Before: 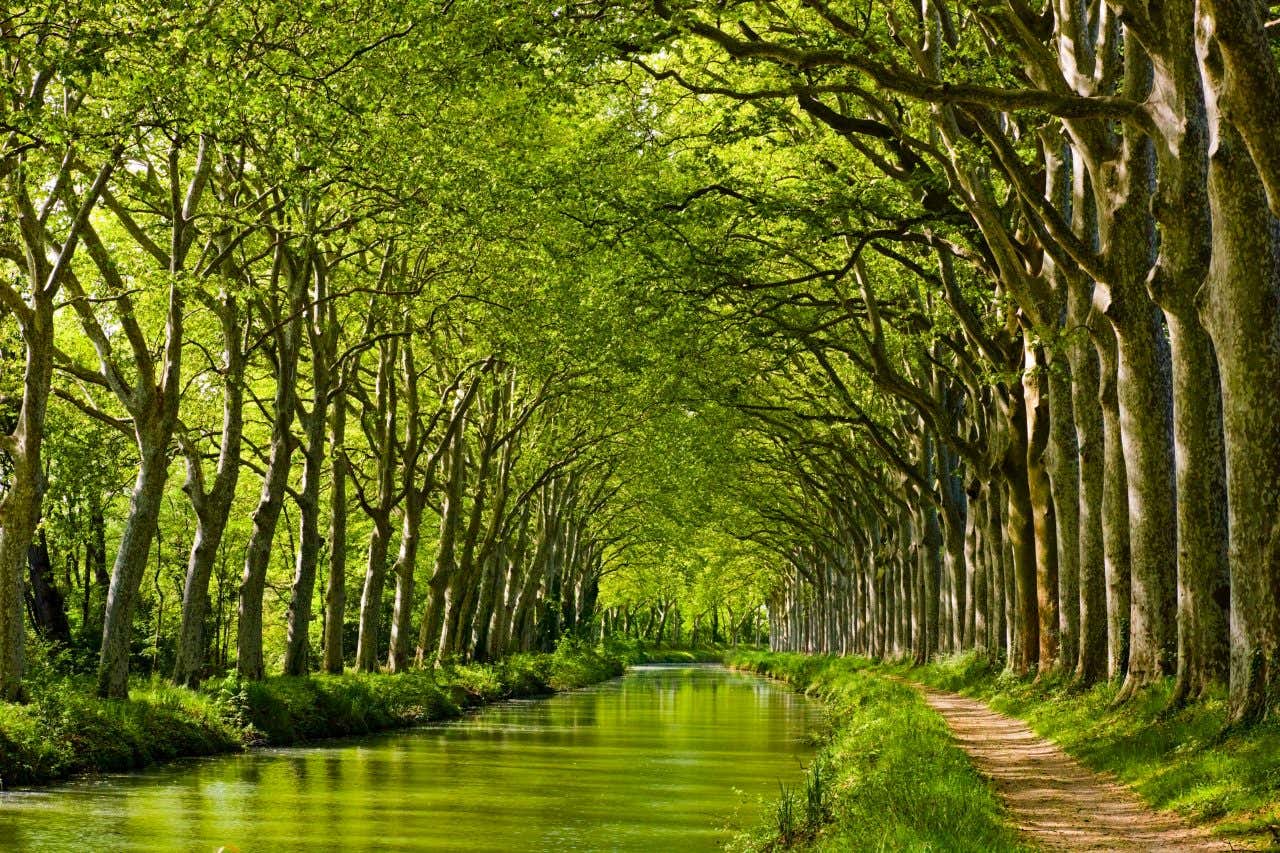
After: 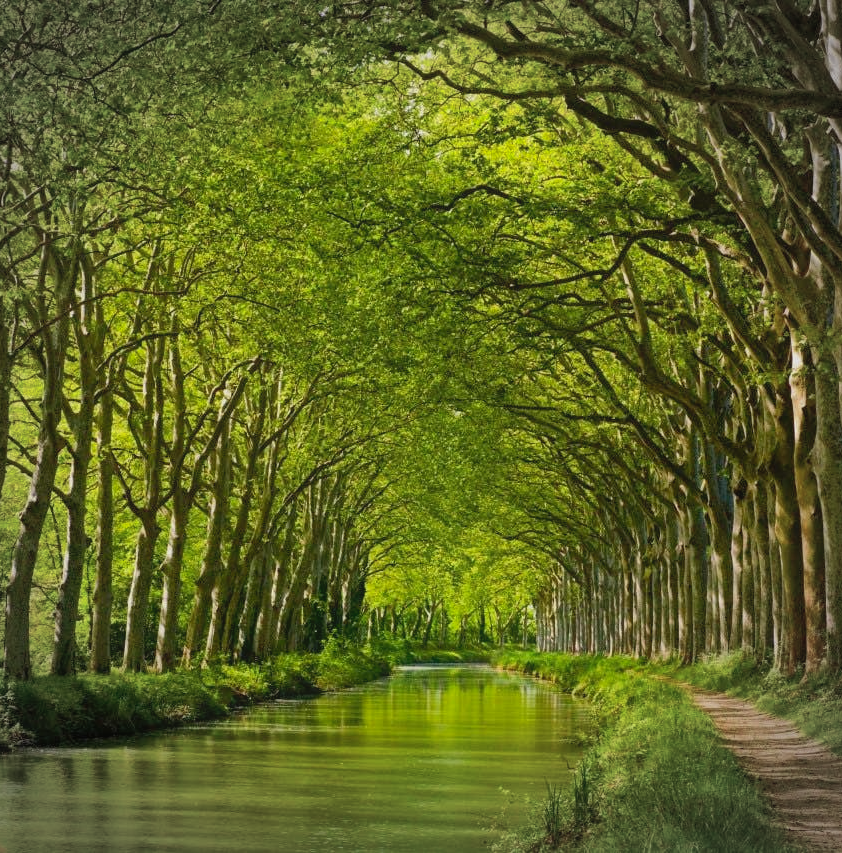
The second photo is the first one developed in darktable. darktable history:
shadows and highlights: on, module defaults
crop and rotate: left 18.214%, right 16.003%
contrast equalizer: octaves 7, y [[0.6 ×6], [0.55 ×6], [0 ×6], [0 ×6], [0 ×6]], mix -0.3
vignetting: width/height ratio 1.095
